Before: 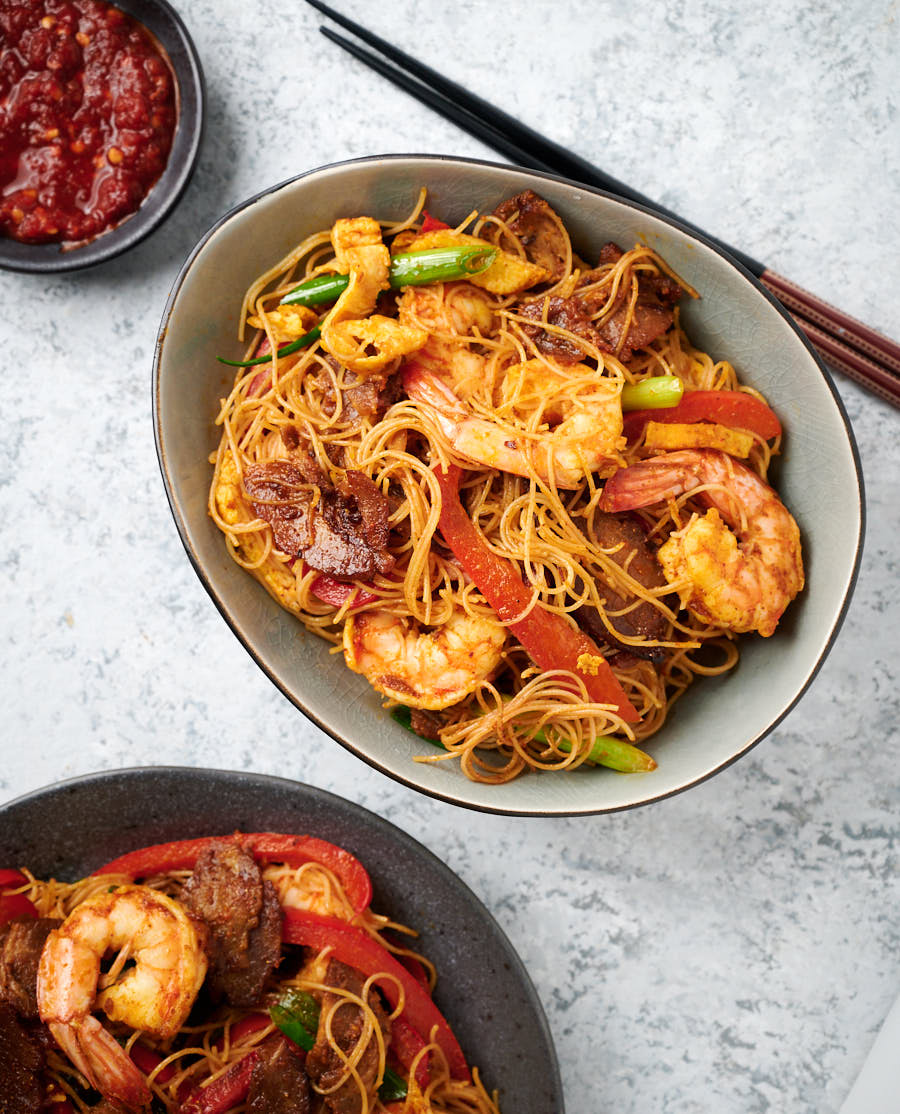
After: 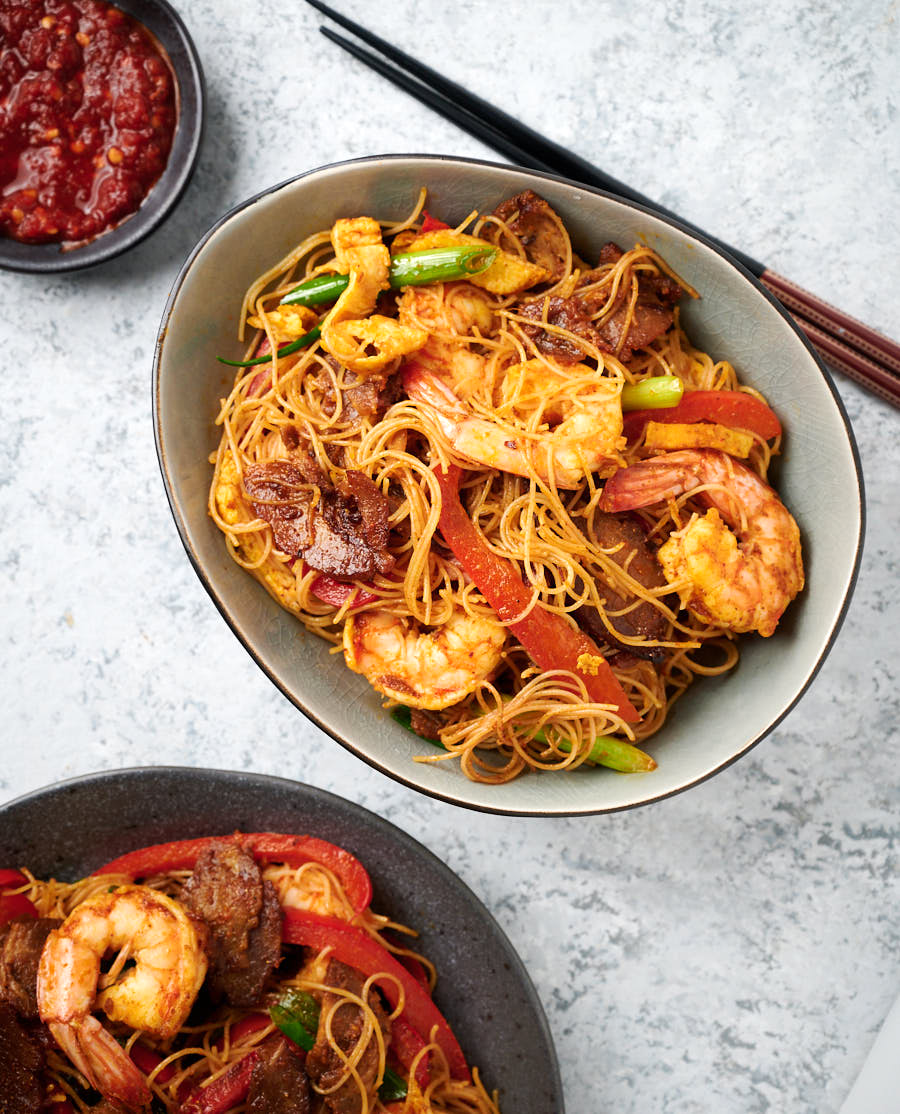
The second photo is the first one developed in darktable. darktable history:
tone equalizer: smoothing 1
levels: levels [0, 0.492, 0.984]
